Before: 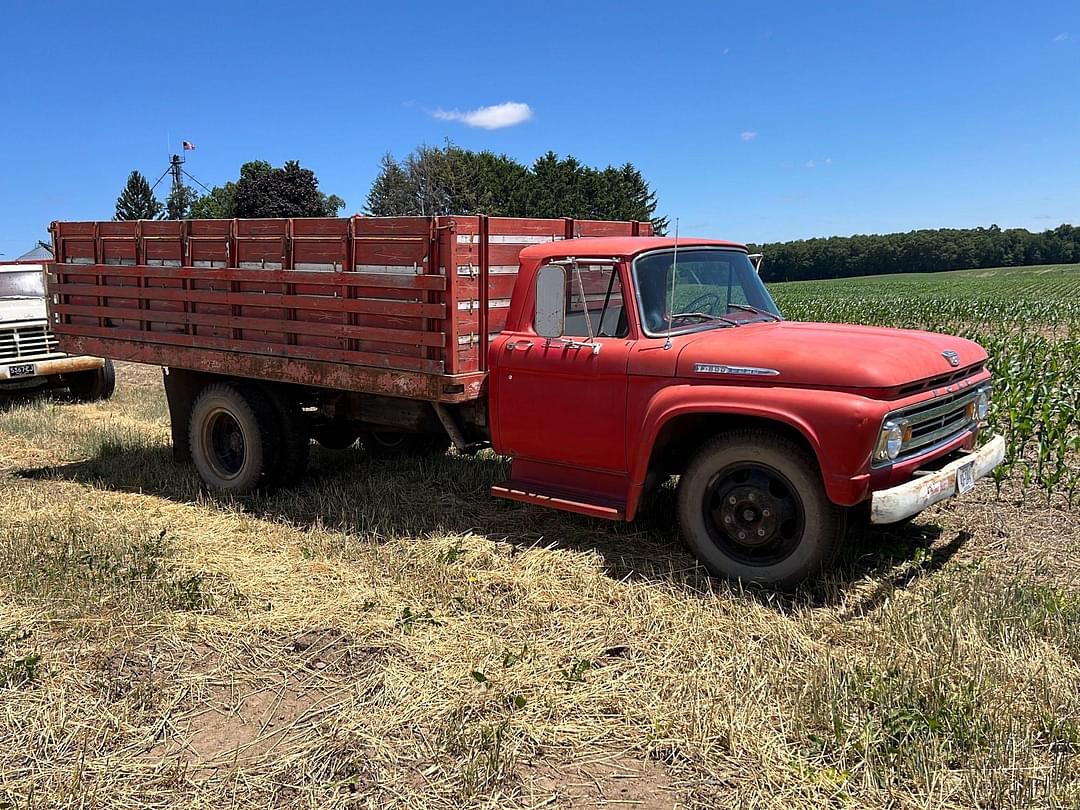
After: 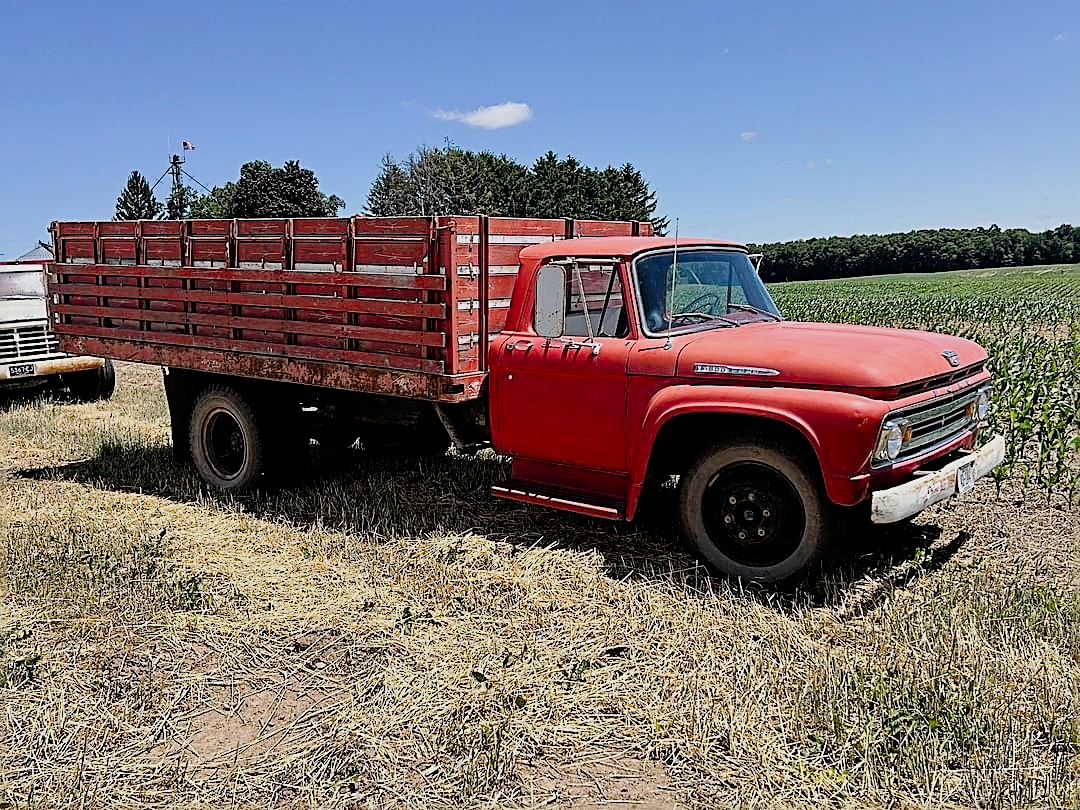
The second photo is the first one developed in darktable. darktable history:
filmic rgb: black relative exposure -7.97 EV, white relative exposure 3.8 EV, threshold 3.01 EV, hardness 4.33, enable highlight reconstruction true
sharpen: radius 2.622, amount 0.697
exposure: exposure 0.236 EV, compensate highlight preservation false
tone curve: curves: ch0 [(0, 0) (0.068, 0.031) (0.175, 0.139) (0.32, 0.345) (0.495, 0.544) (0.748, 0.762) (0.993, 0.954)]; ch1 [(0, 0) (0.294, 0.184) (0.34, 0.303) (0.371, 0.344) (0.441, 0.408) (0.477, 0.474) (0.499, 0.5) (0.529, 0.523) (0.677, 0.762) (1, 1)]; ch2 [(0, 0) (0.431, 0.419) (0.495, 0.502) (0.524, 0.534) (0.557, 0.56) (0.634, 0.654) (0.728, 0.722) (1, 1)], preserve colors none
